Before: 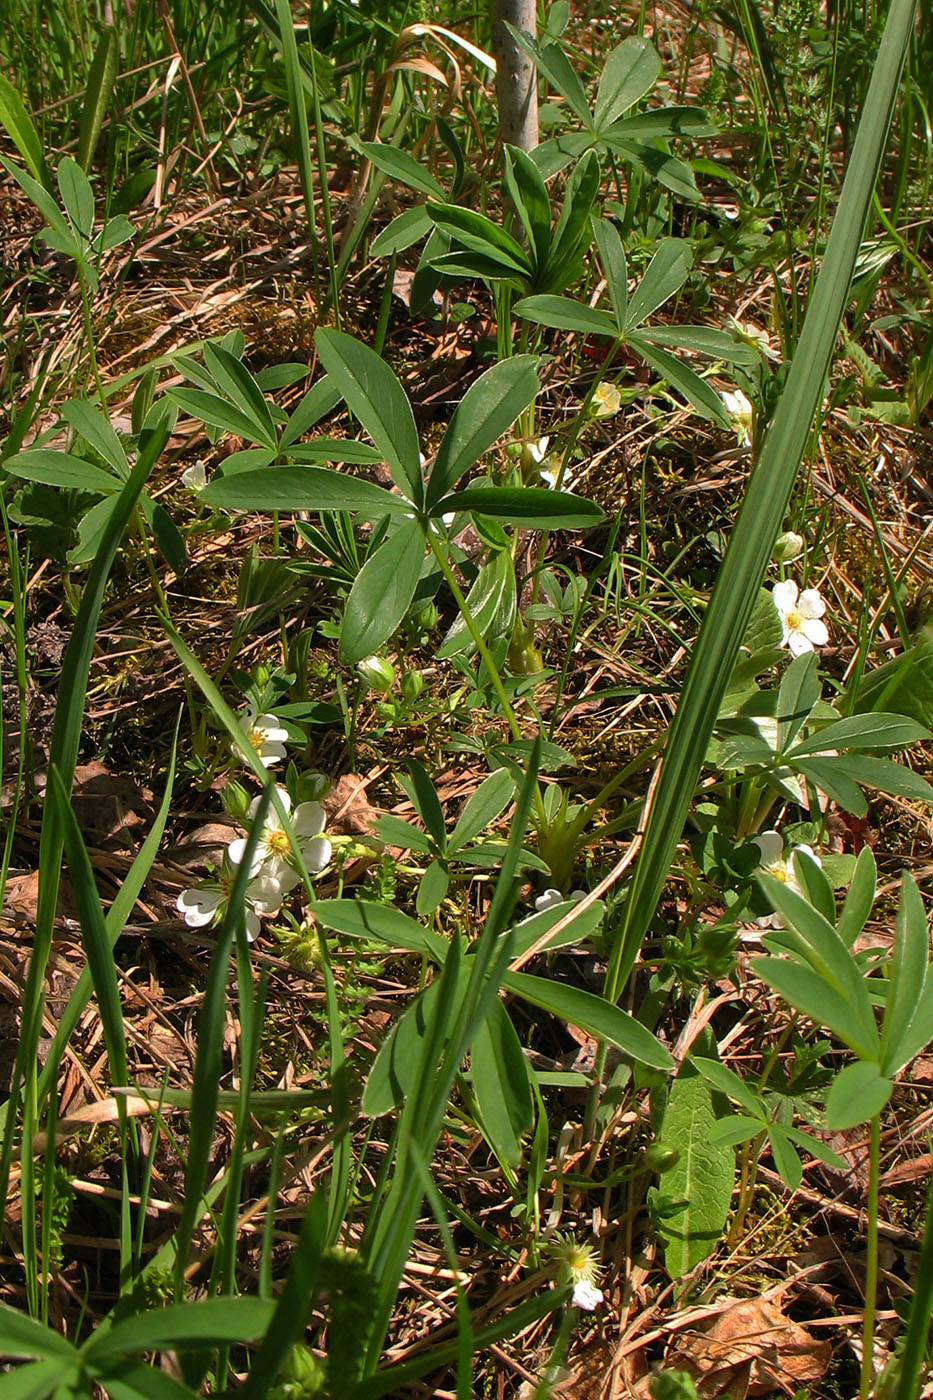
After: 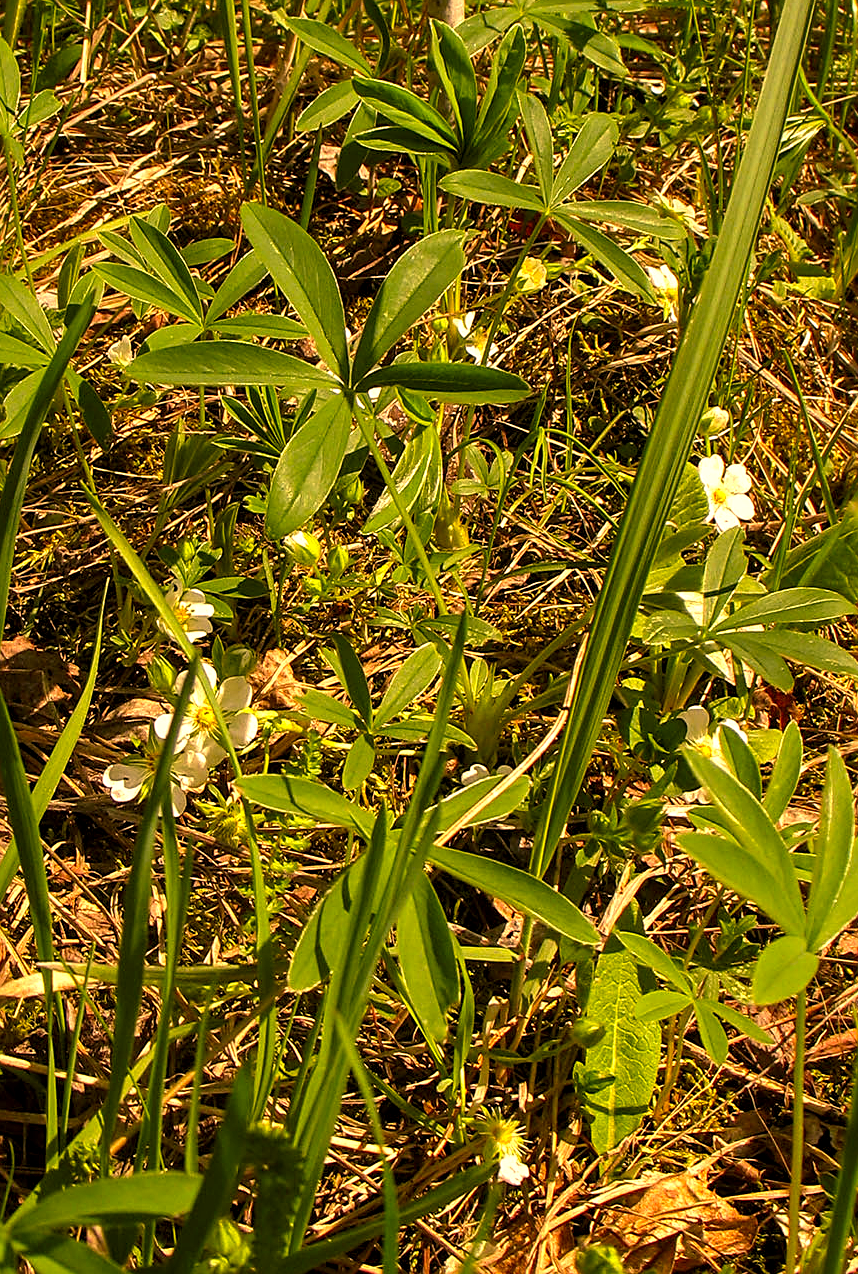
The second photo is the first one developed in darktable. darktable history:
exposure: exposure 0.604 EV, compensate exposure bias true, compensate highlight preservation false
sharpen: on, module defaults
levels: levels [0, 0.499, 1]
local contrast: highlights 26%, shadows 73%, midtone range 0.745
color correction: highlights a* 18.03, highlights b* 35.08, shadows a* 1.27, shadows b* 6.23, saturation 1.02
crop and rotate: left 8.033%, top 8.955%
